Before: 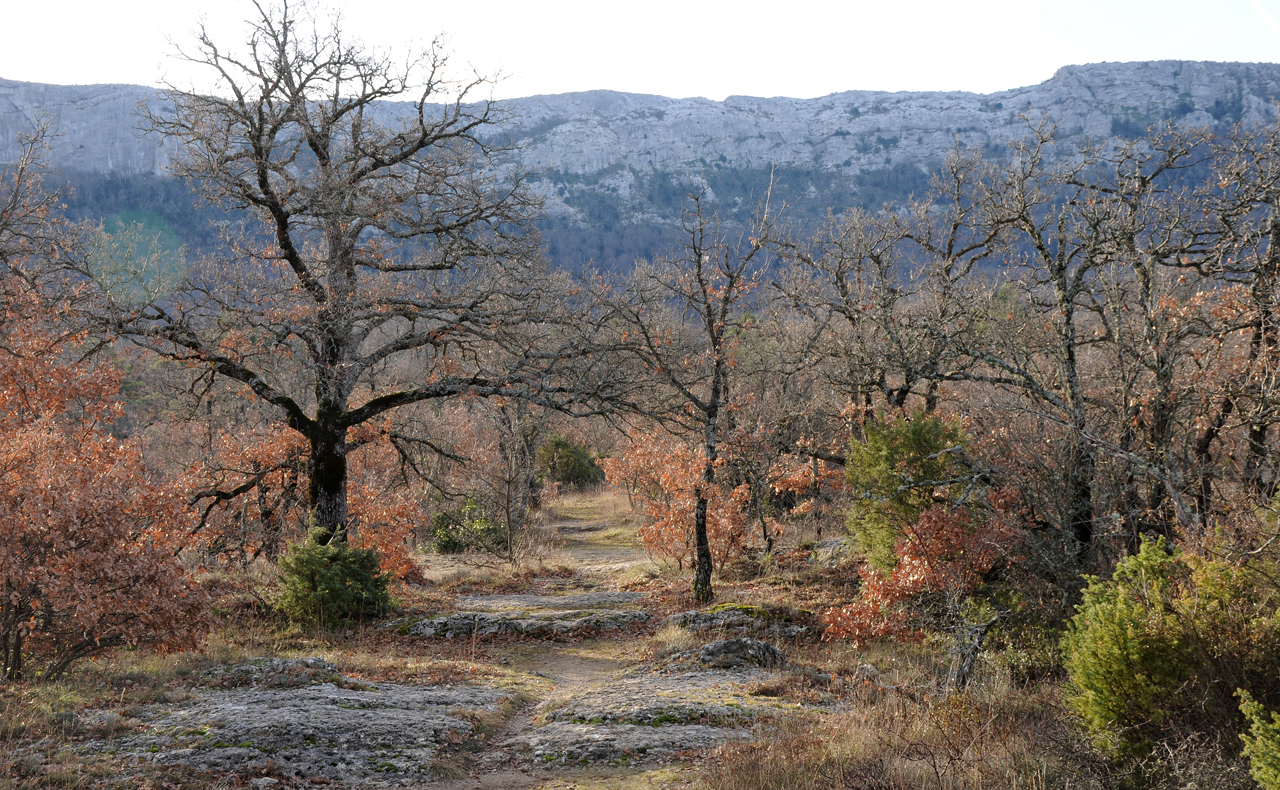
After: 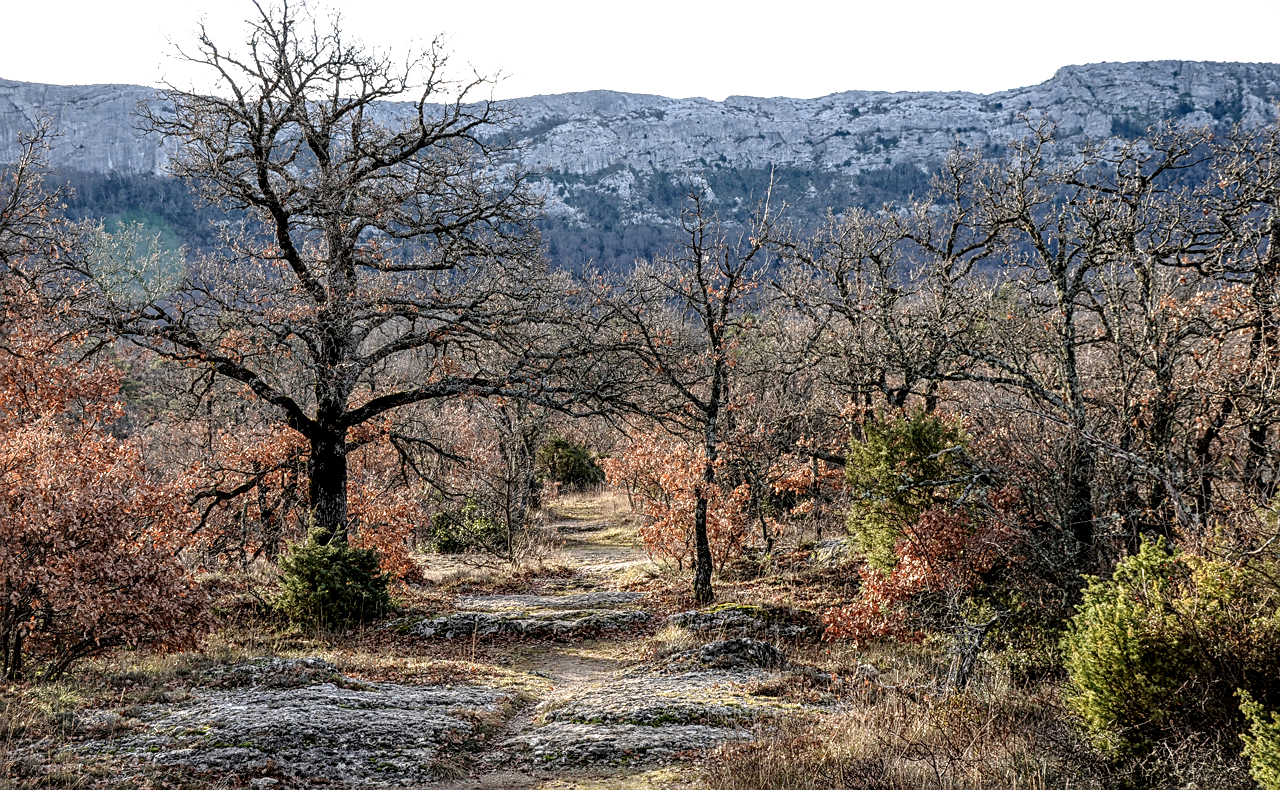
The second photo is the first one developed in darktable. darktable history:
sharpen: on, module defaults
local contrast: highlights 18%, detail 186%
